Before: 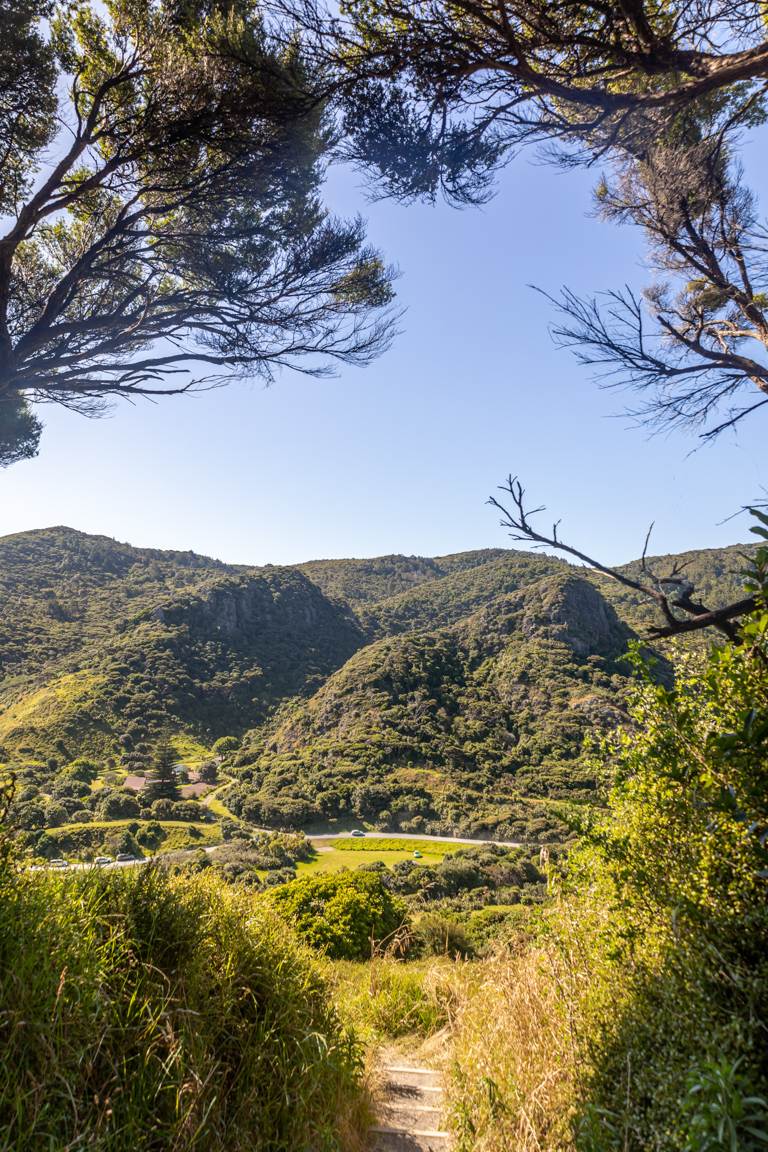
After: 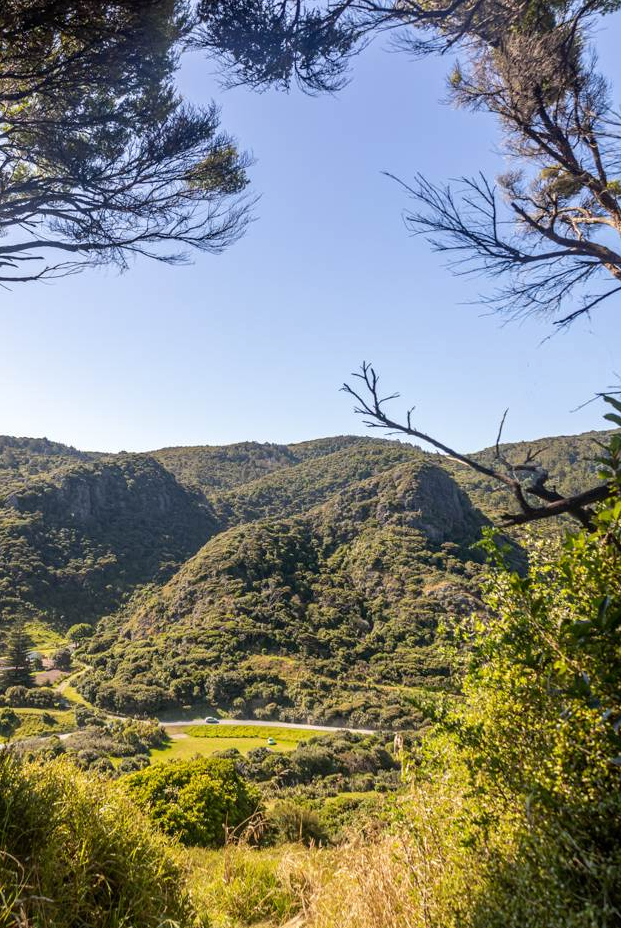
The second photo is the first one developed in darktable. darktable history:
crop: left 19.029%, top 9.814%, right 0%, bottom 9.622%
tone equalizer: edges refinement/feathering 500, mask exposure compensation -1.57 EV, preserve details no
